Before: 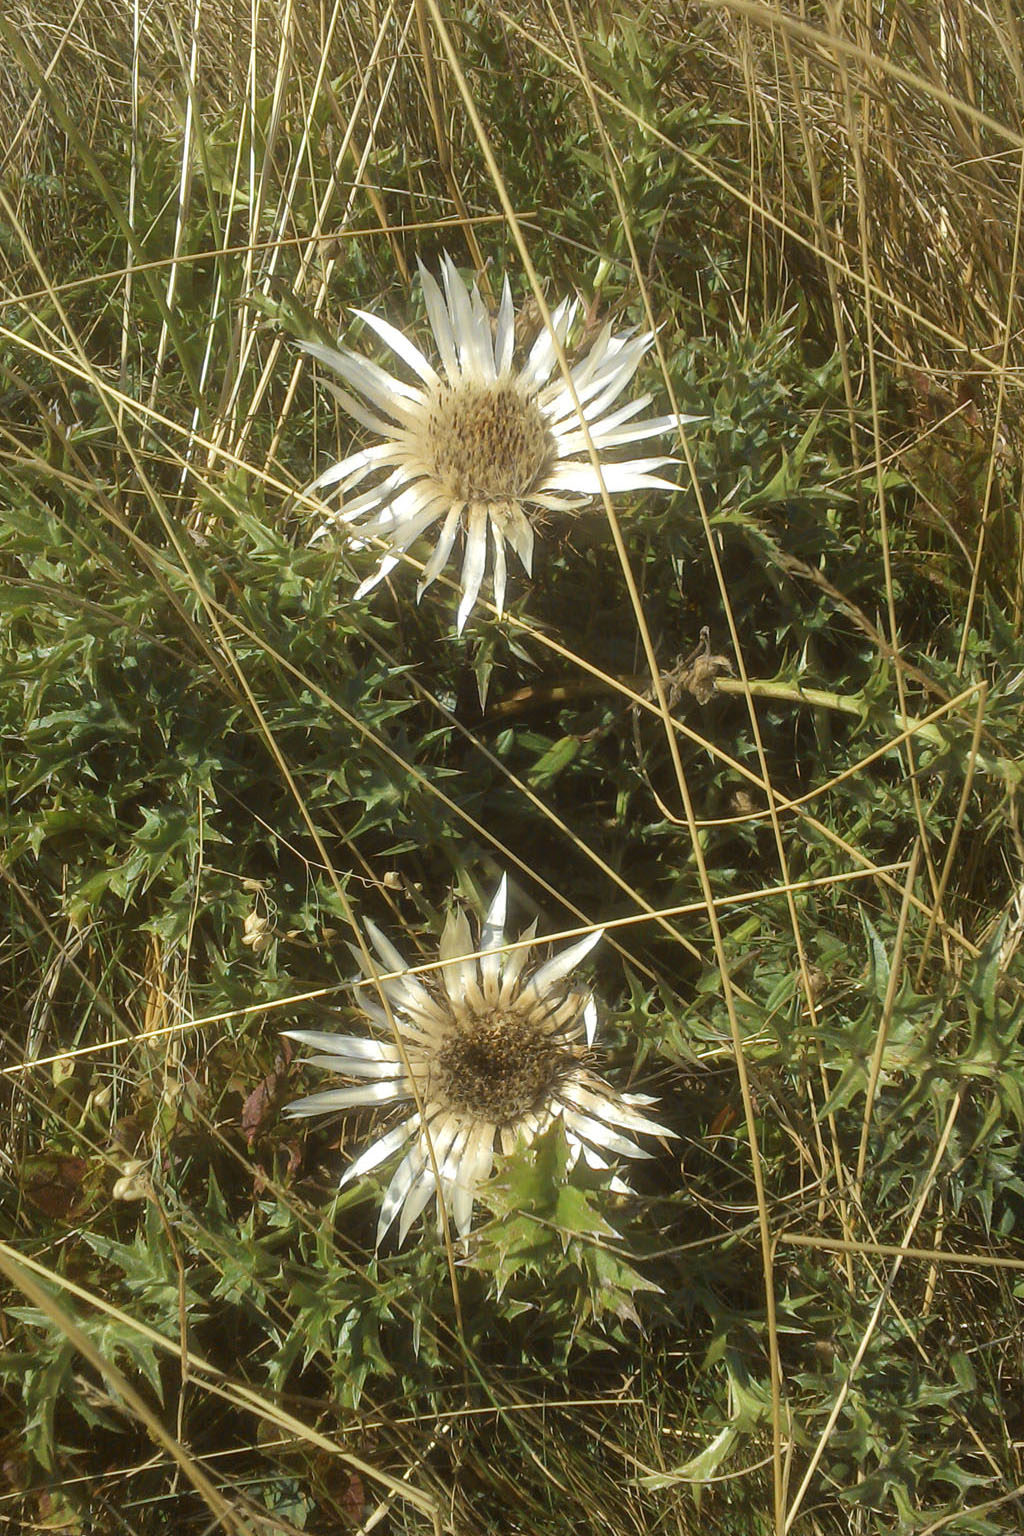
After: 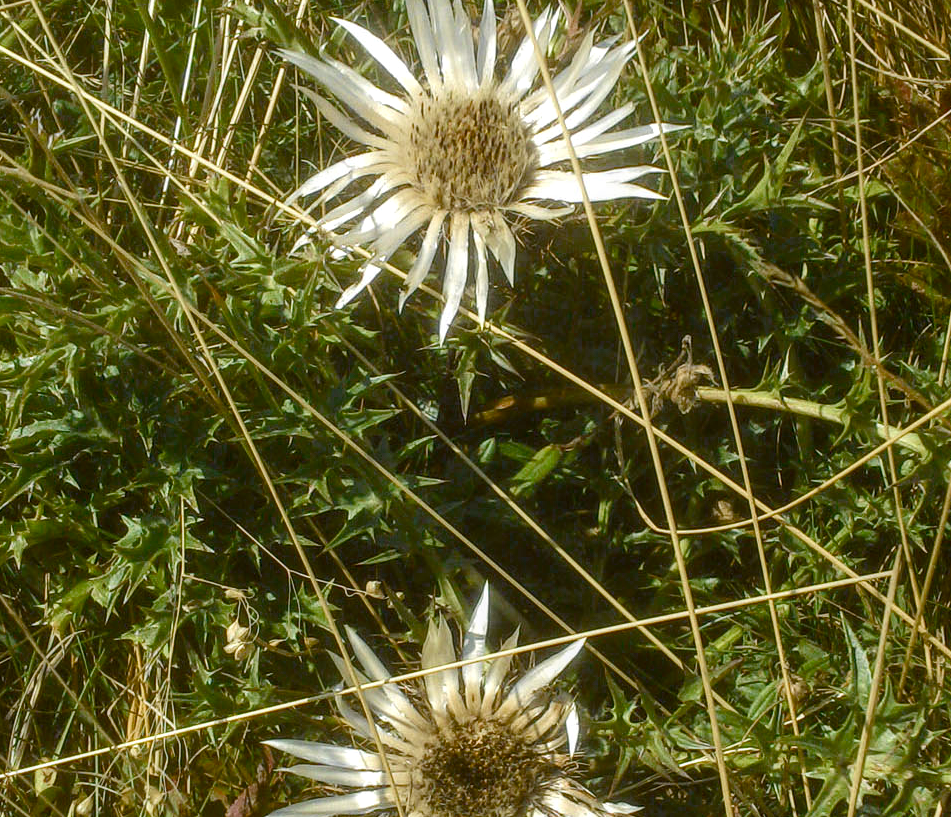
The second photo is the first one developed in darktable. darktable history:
color balance rgb: power › chroma 0.48%, power › hue 215.42°, perceptual saturation grading › global saturation 13.775%, perceptual saturation grading › highlights -24.893%, perceptual saturation grading › shadows 29.746%, global vibrance 16.54%, saturation formula JzAzBz (2021)
local contrast: on, module defaults
crop: left 1.788%, top 18.983%, right 5.309%, bottom 27.781%
